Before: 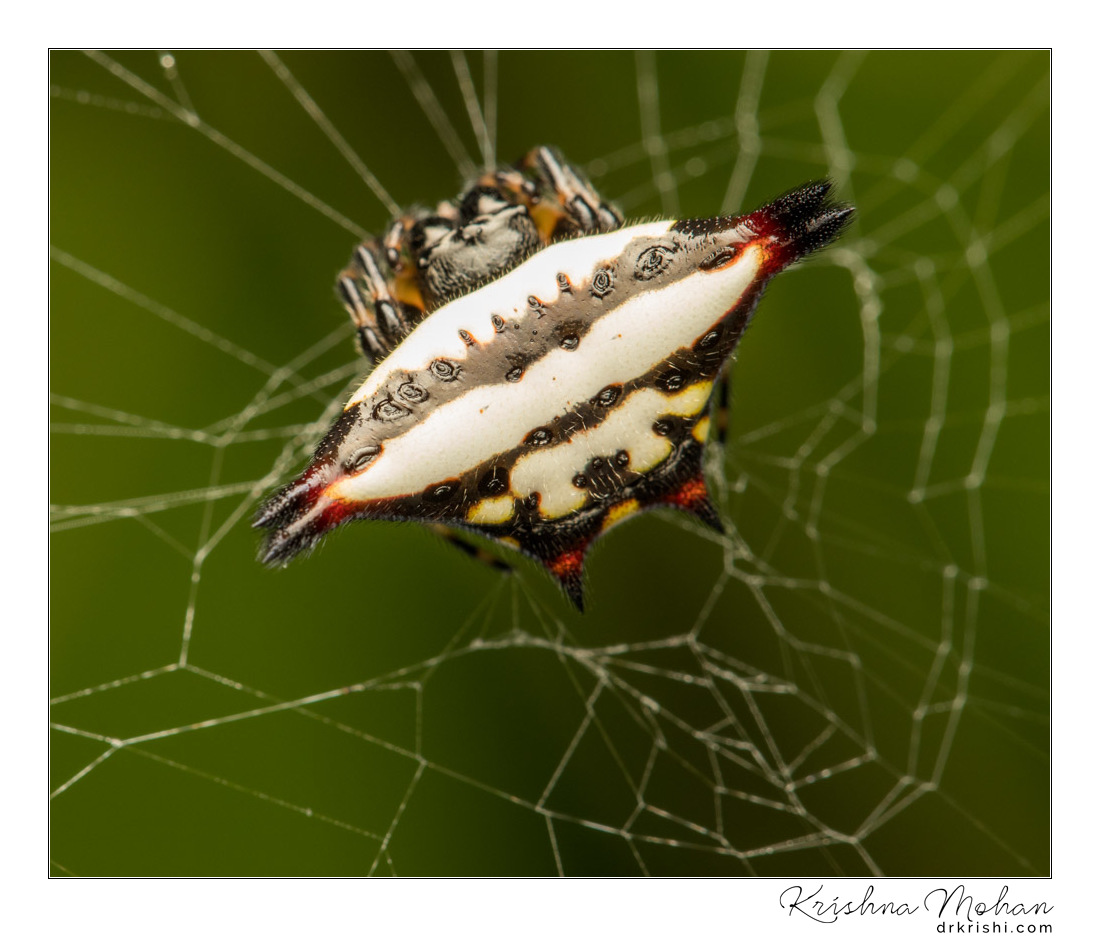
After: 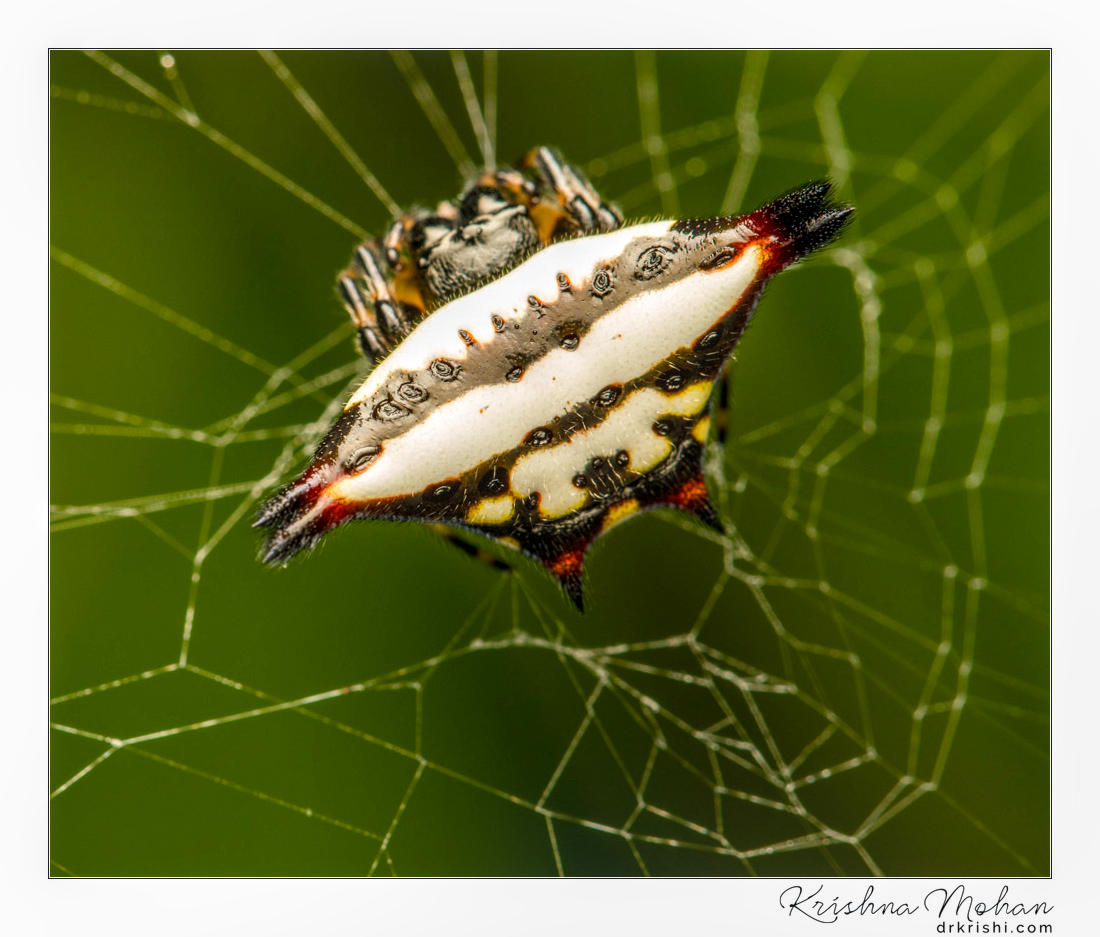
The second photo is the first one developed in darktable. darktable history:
local contrast: detail 130%
color balance rgb: shadows lift › chroma 3.334%, shadows lift › hue 242.14°, perceptual saturation grading › global saturation 20.556%, perceptual saturation grading › highlights -19.979%, perceptual saturation grading › shadows 29.799%, global vibrance 20%
